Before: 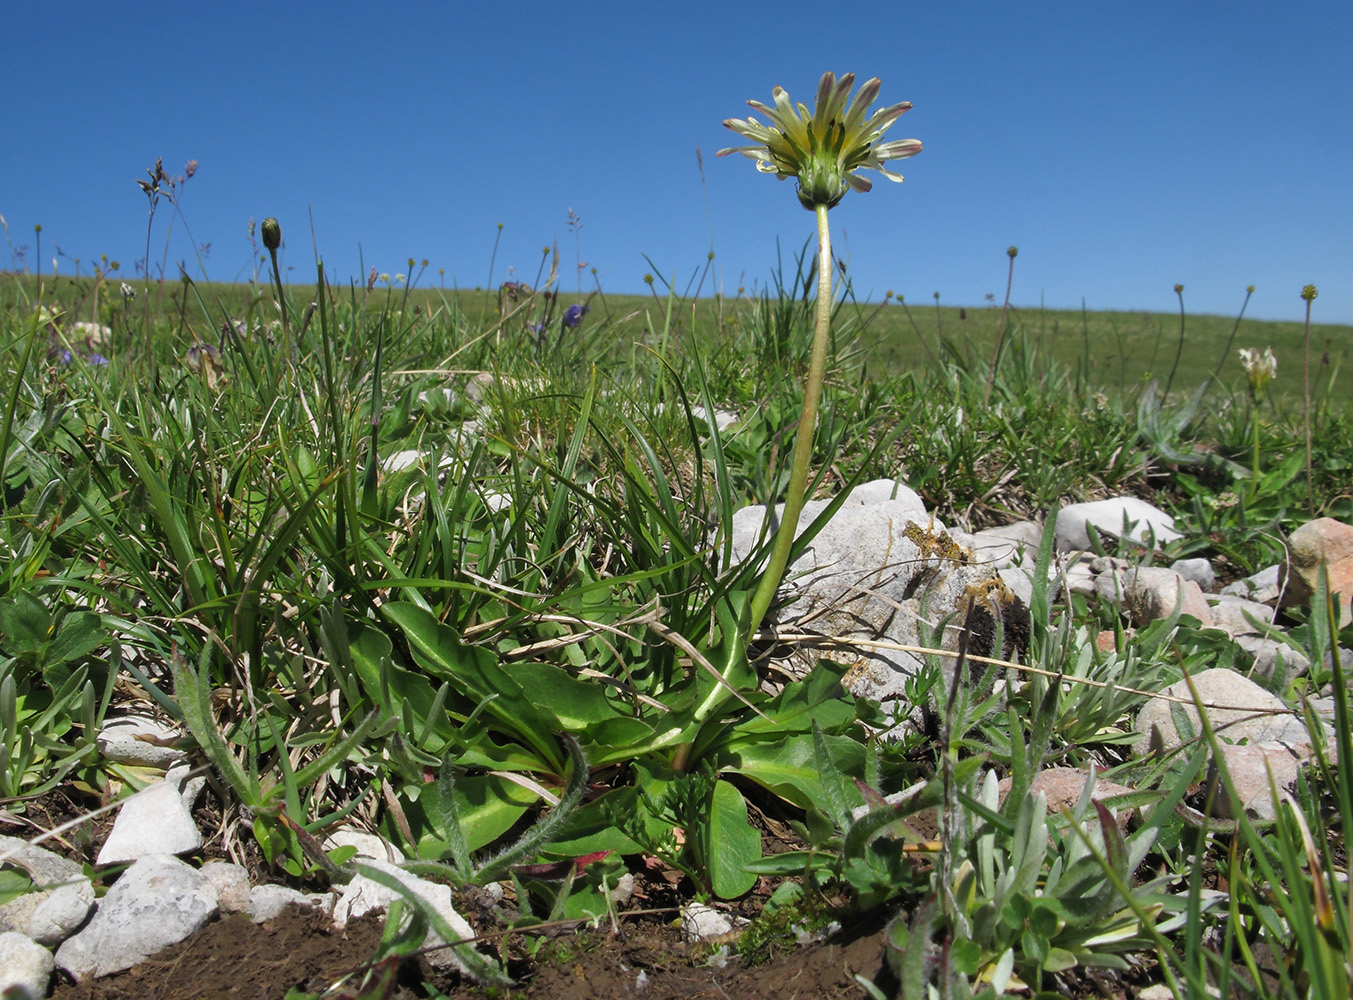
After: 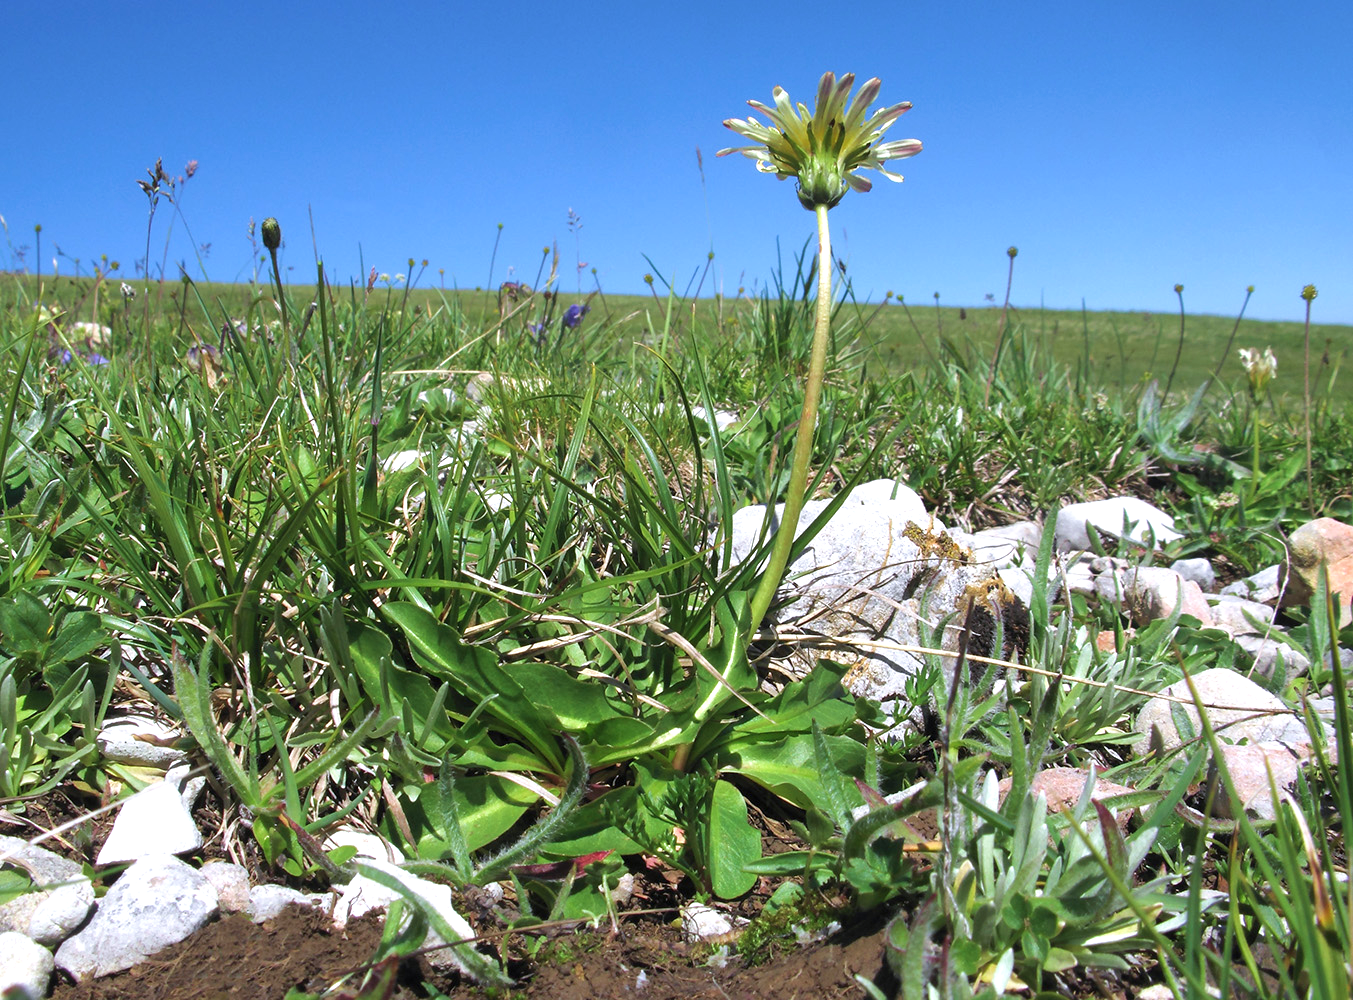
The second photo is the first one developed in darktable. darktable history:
color calibration: illuminant as shot in camera, x 0.358, y 0.373, temperature 4628.91 K
velvia: on, module defaults
exposure: exposure 0.663 EV, compensate exposure bias true, compensate highlight preservation false
